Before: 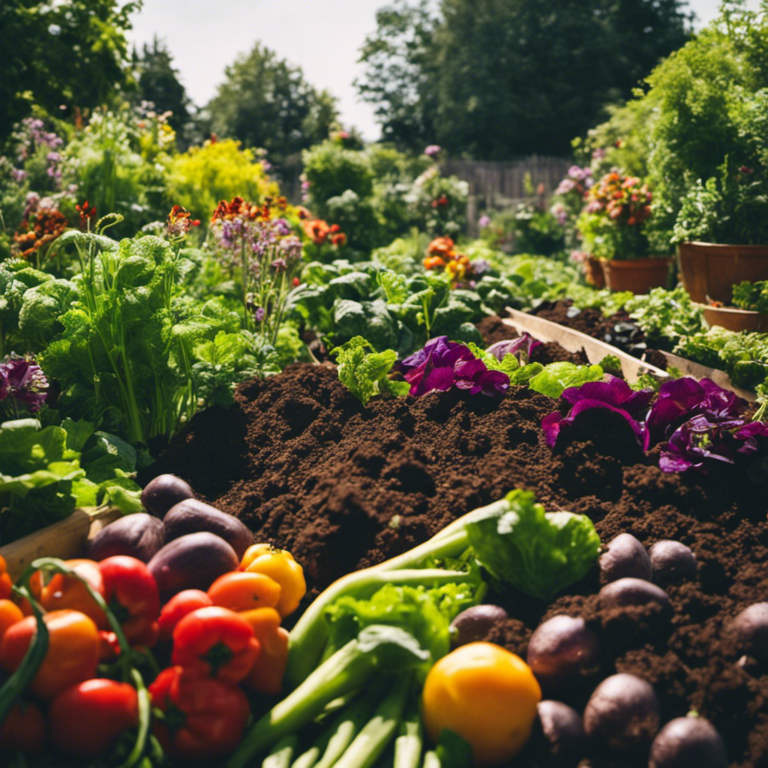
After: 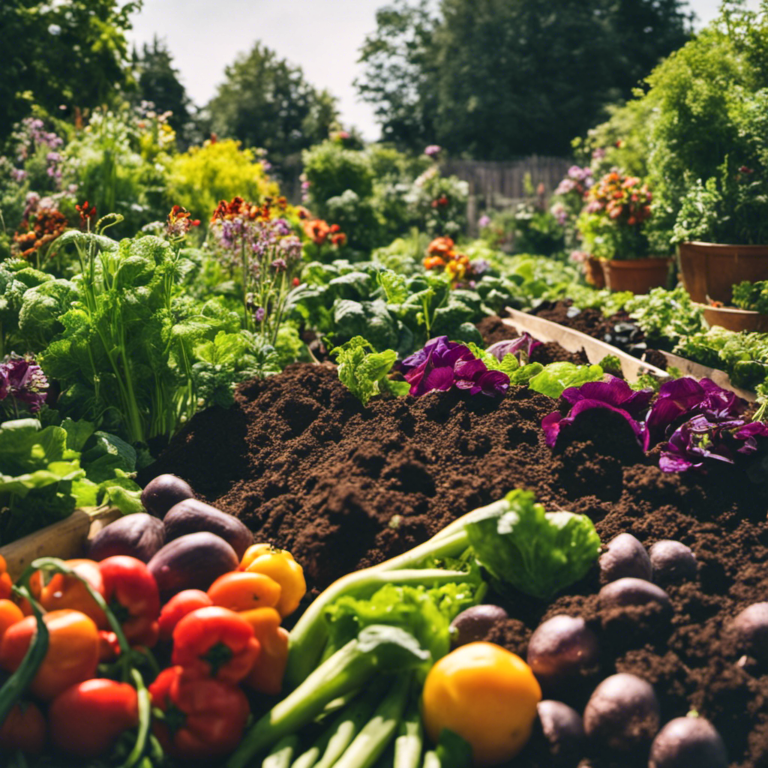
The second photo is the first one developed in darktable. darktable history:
local contrast: highlights 102%, shadows 101%, detail 119%, midtone range 0.2
shadows and highlights: radius 109.16, shadows 45.36, highlights -67.73, low approximation 0.01, soften with gaussian
